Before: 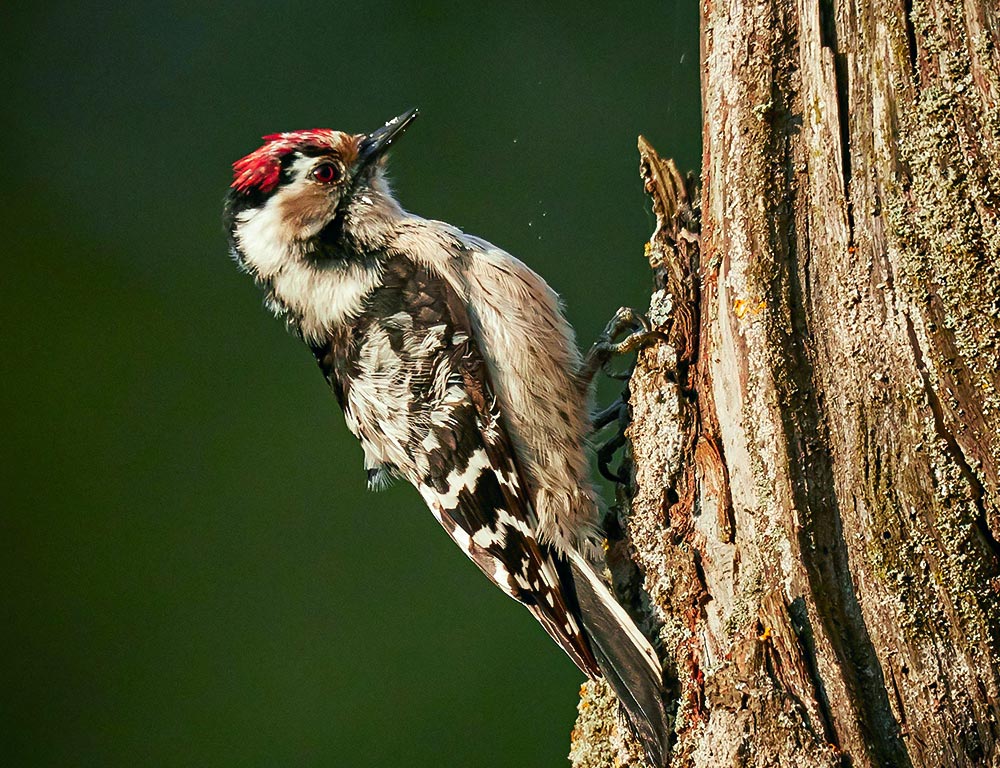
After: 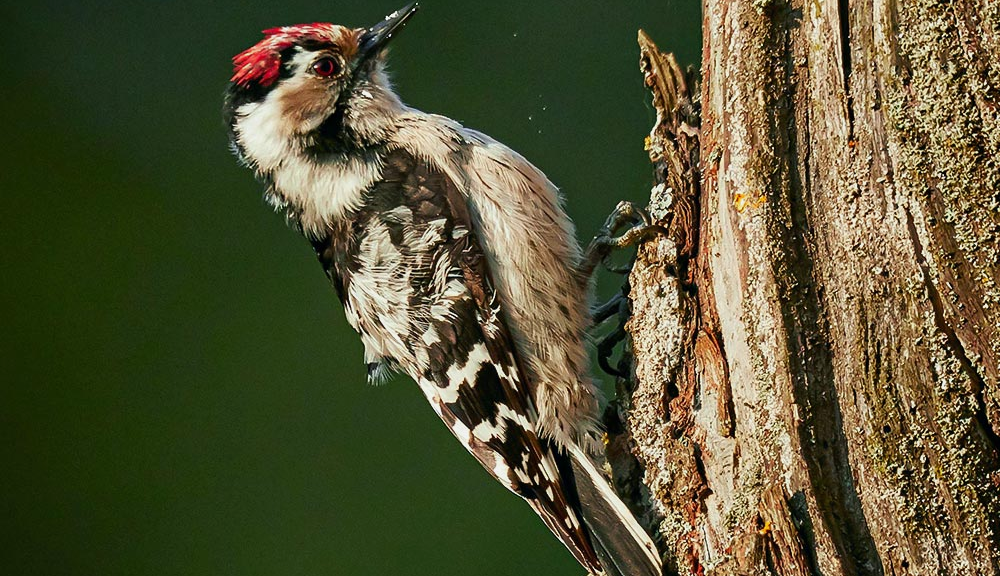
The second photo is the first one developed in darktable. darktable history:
crop: top 13.932%, bottom 11.035%
exposure: exposure -0.157 EV, compensate highlight preservation false
